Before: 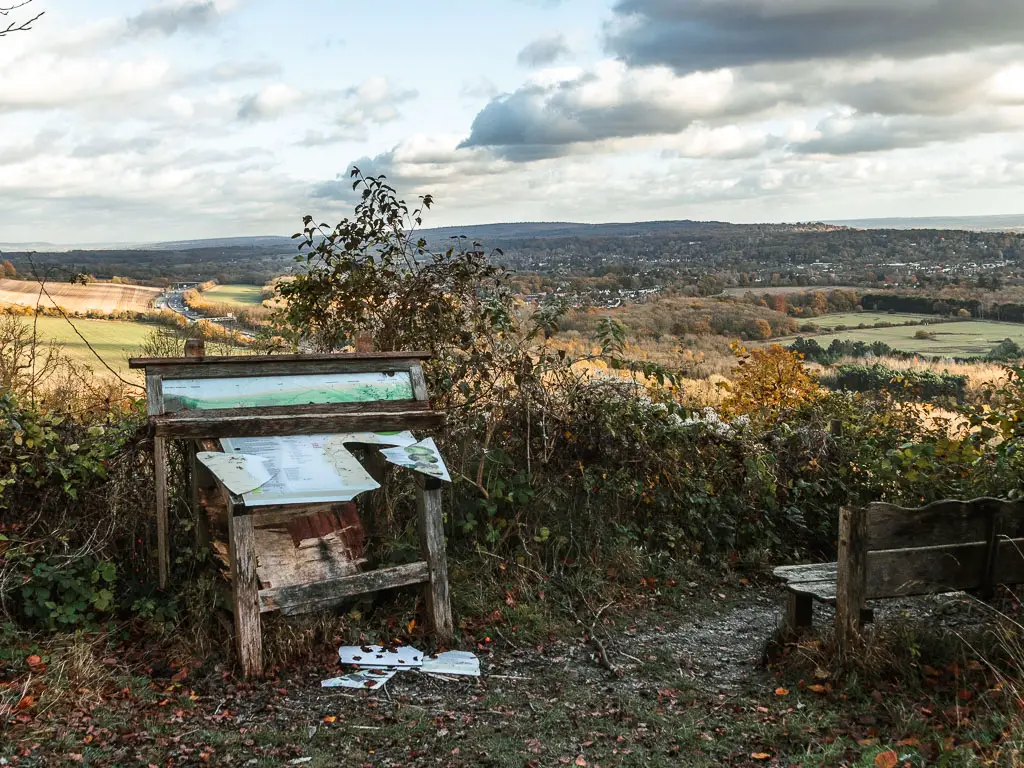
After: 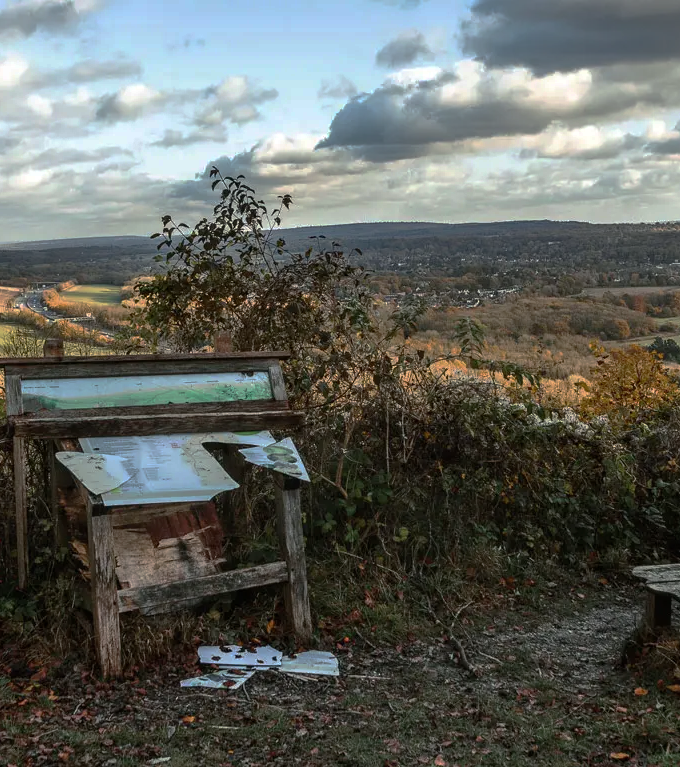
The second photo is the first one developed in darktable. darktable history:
crop and rotate: left 13.848%, right 19.736%
base curve: curves: ch0 [(0, 0) (0.826, 0.587) (1, 1)], preserve colors none
